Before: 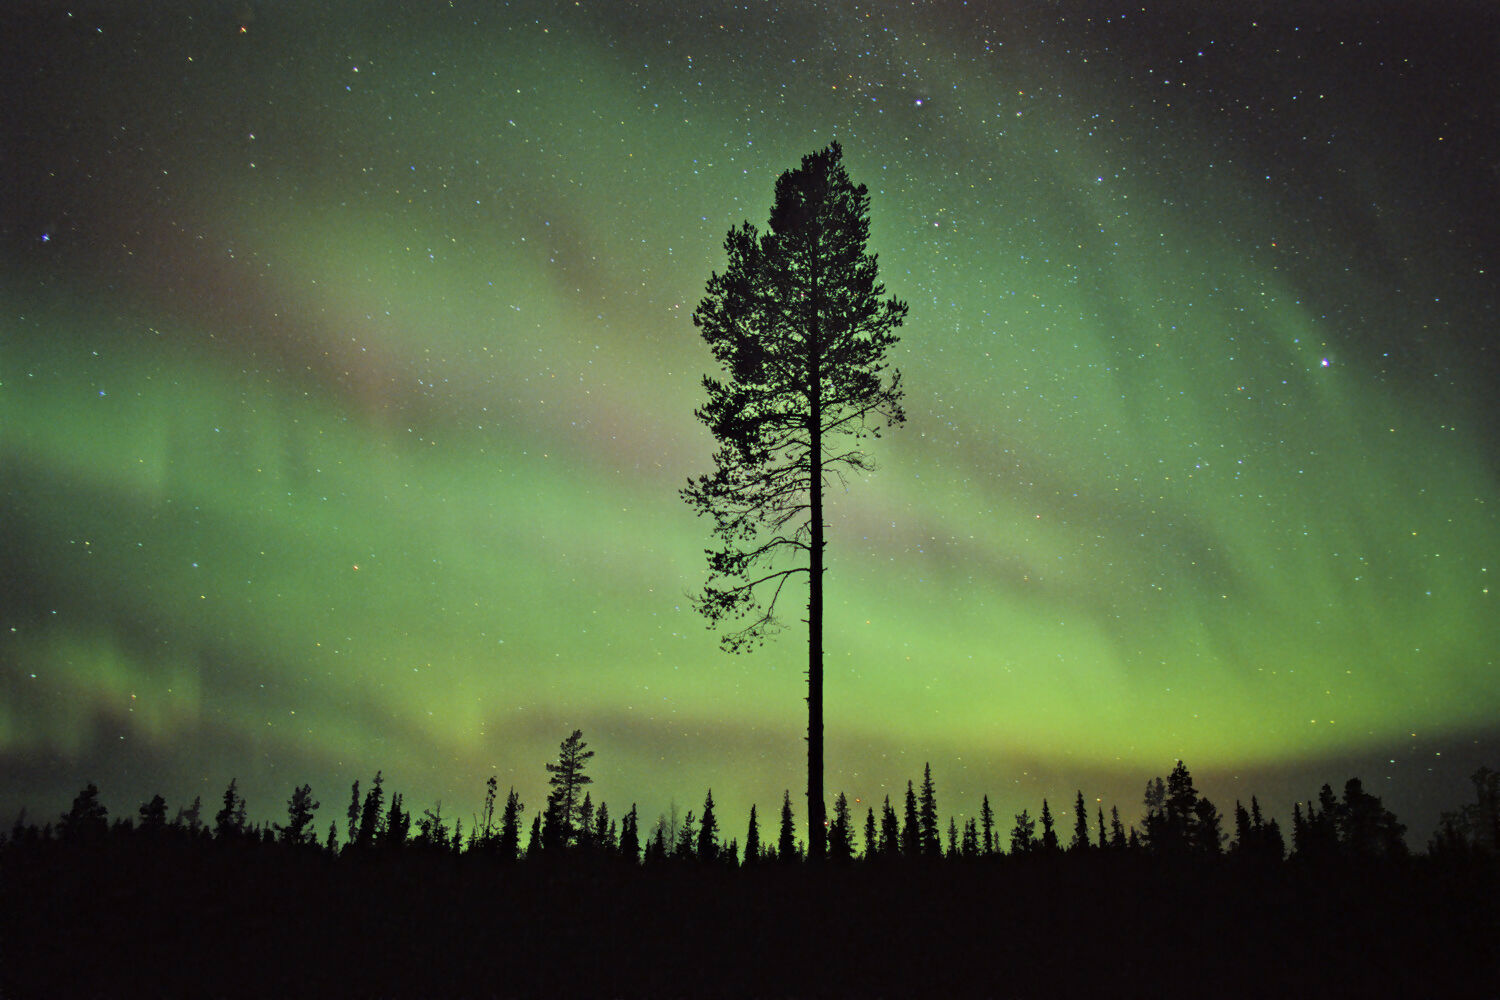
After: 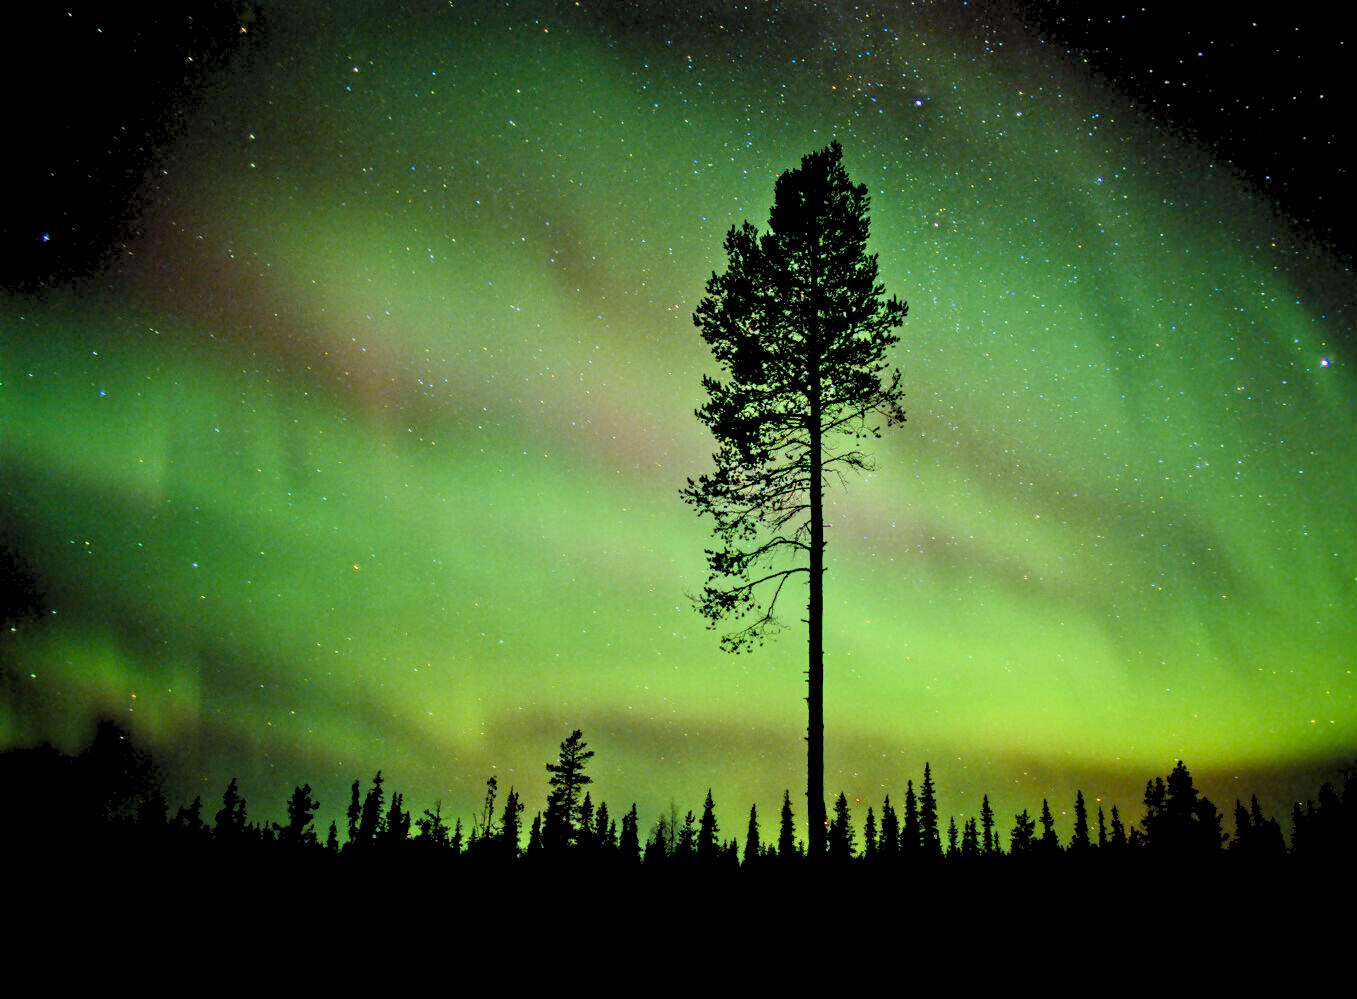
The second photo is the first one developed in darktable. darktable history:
levels: levels [0.072, 0.414, 0.976]
contrast brightness saturation: contrast 0.193, brightness -0.237, saturation 0.108
crop: right 9.514%, bottom 0.046%
